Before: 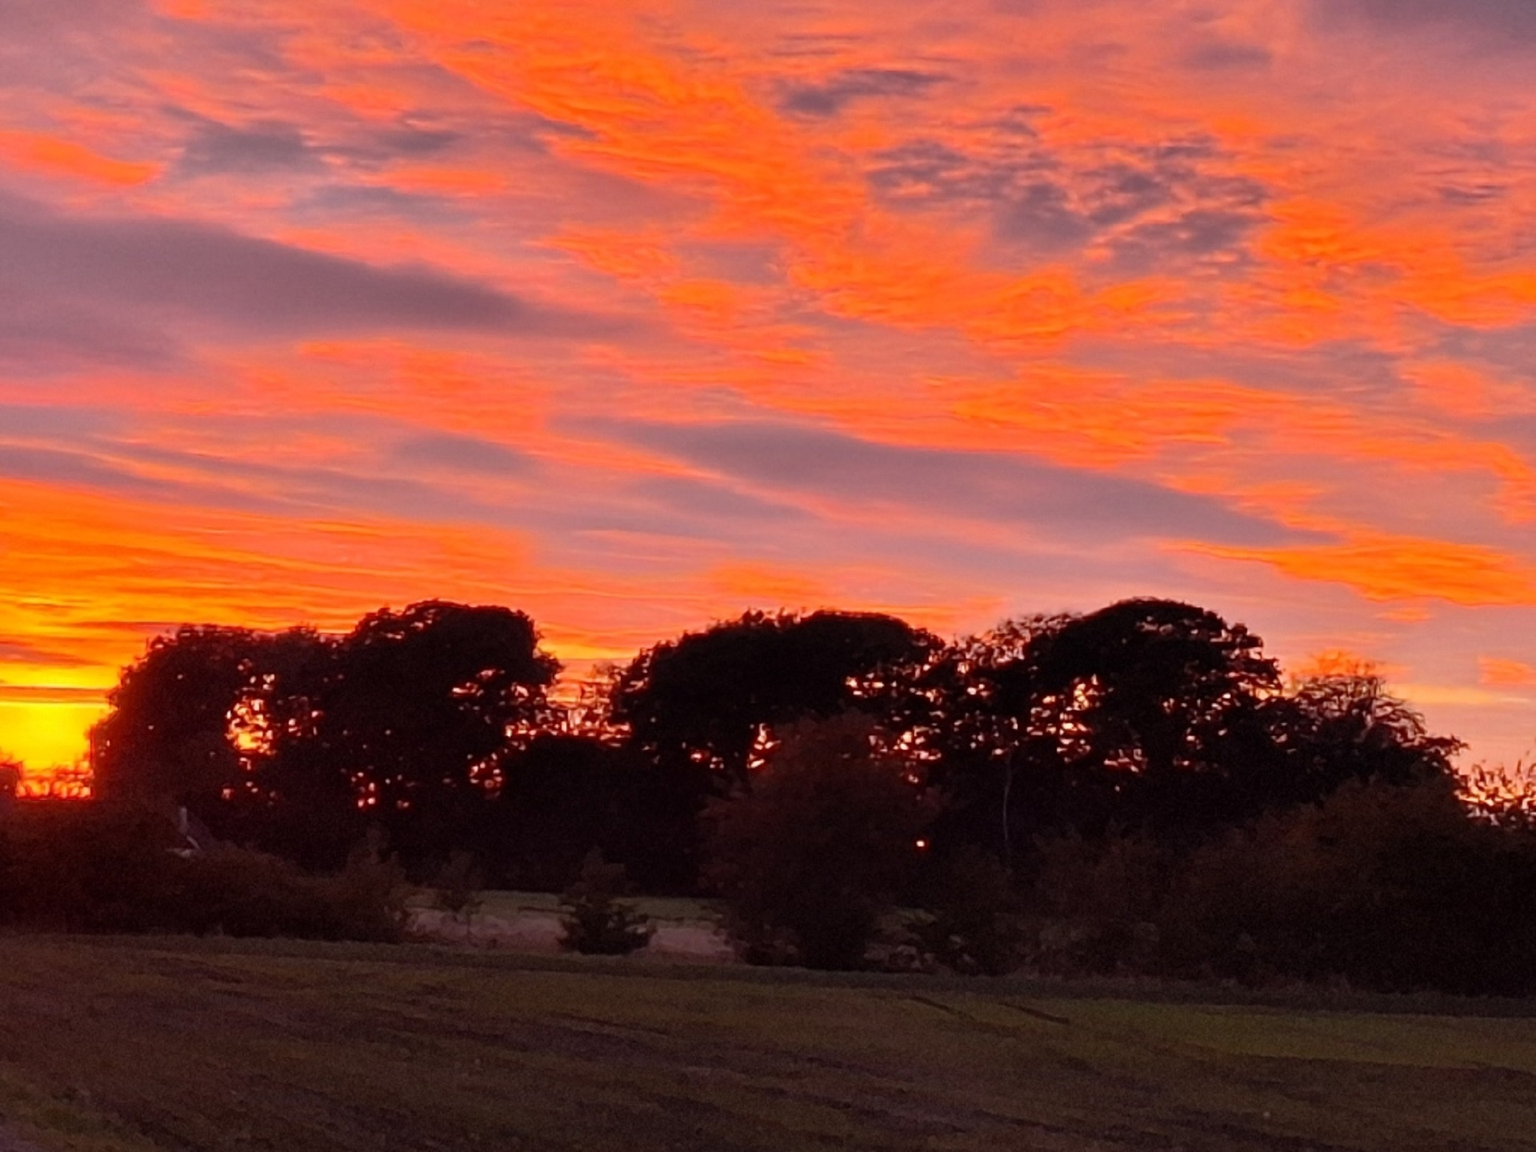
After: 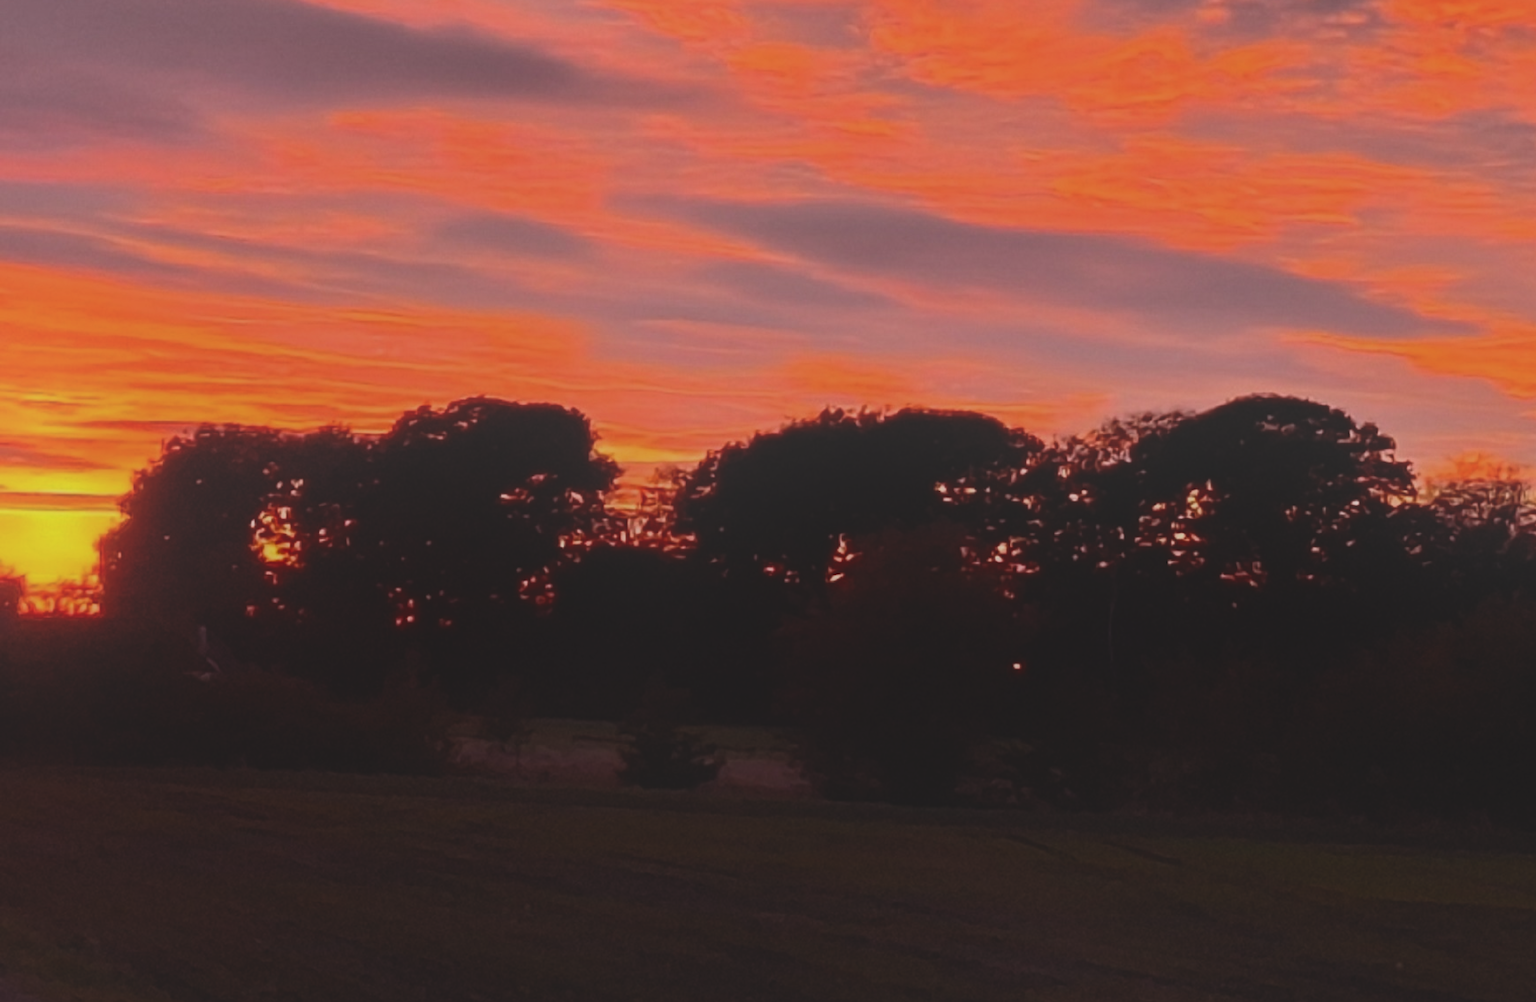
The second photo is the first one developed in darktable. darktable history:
exposure: black level correction -0.036, exposure -0.497 EV, compensate highlight preservation false
shadows and highlights: shadows -54.3, highlights 86.09, soften with gaussian
crop: top 20.916%, right 9.437%, bottom 0.316%
